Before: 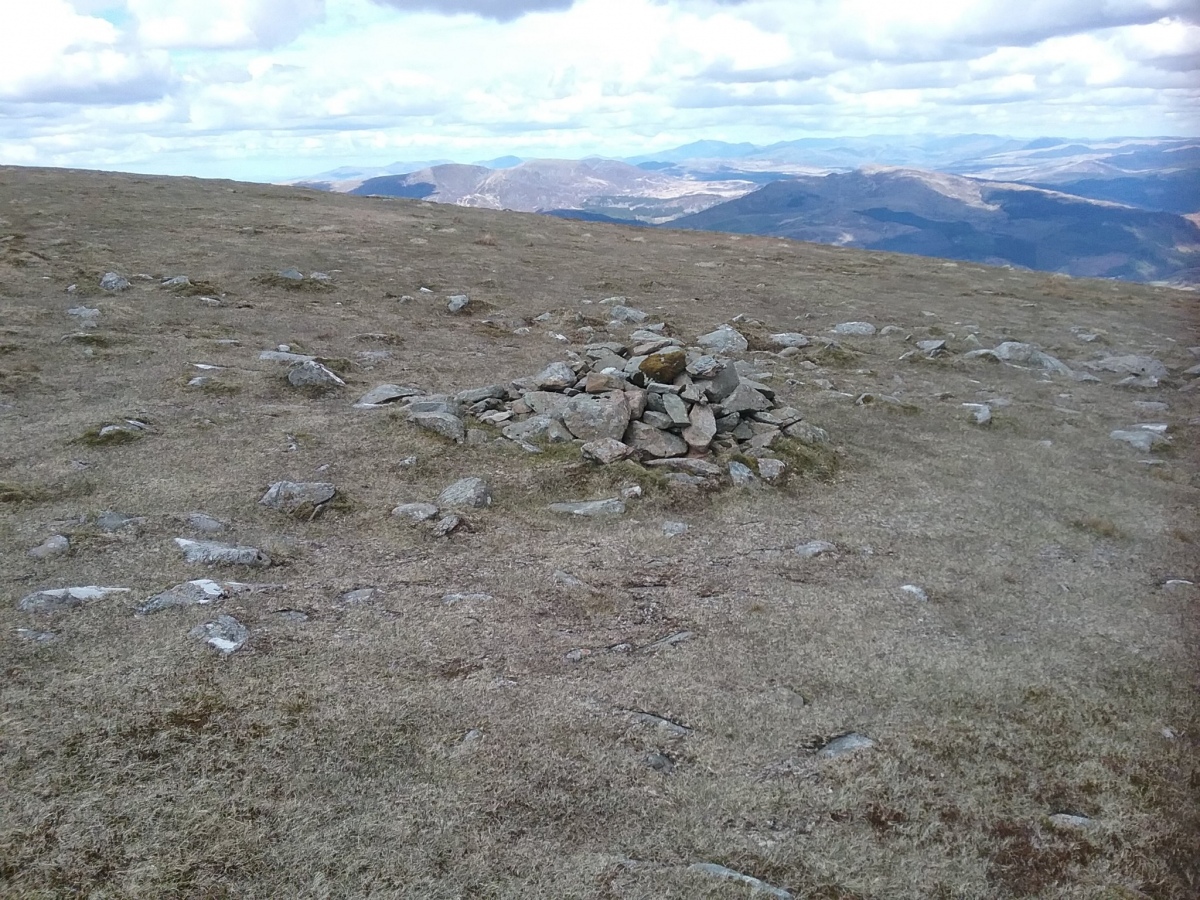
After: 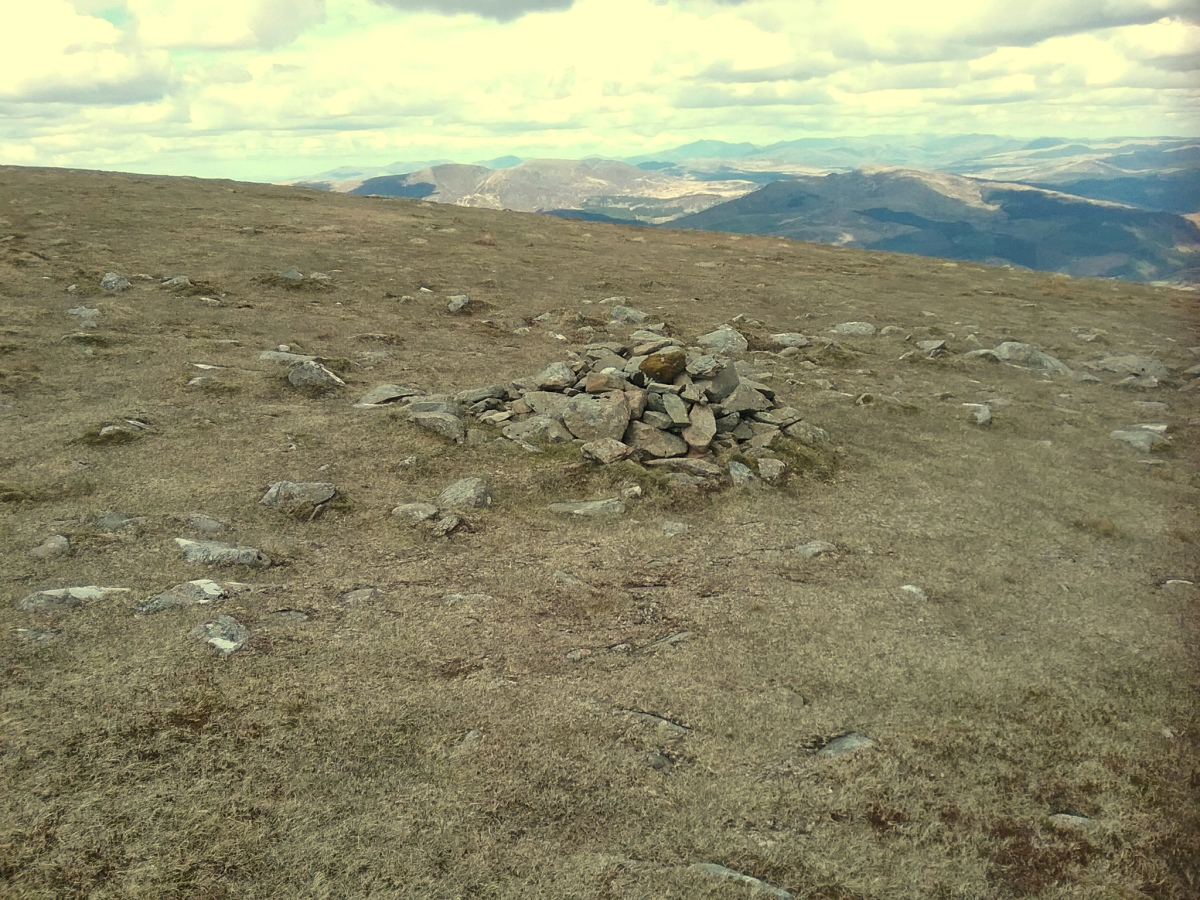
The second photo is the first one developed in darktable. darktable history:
white balance: red 1.08, blue 0.791
color calibration: illuminant Planckian (black body), x 0.351, y 0.352, temperature 4794.27 K
